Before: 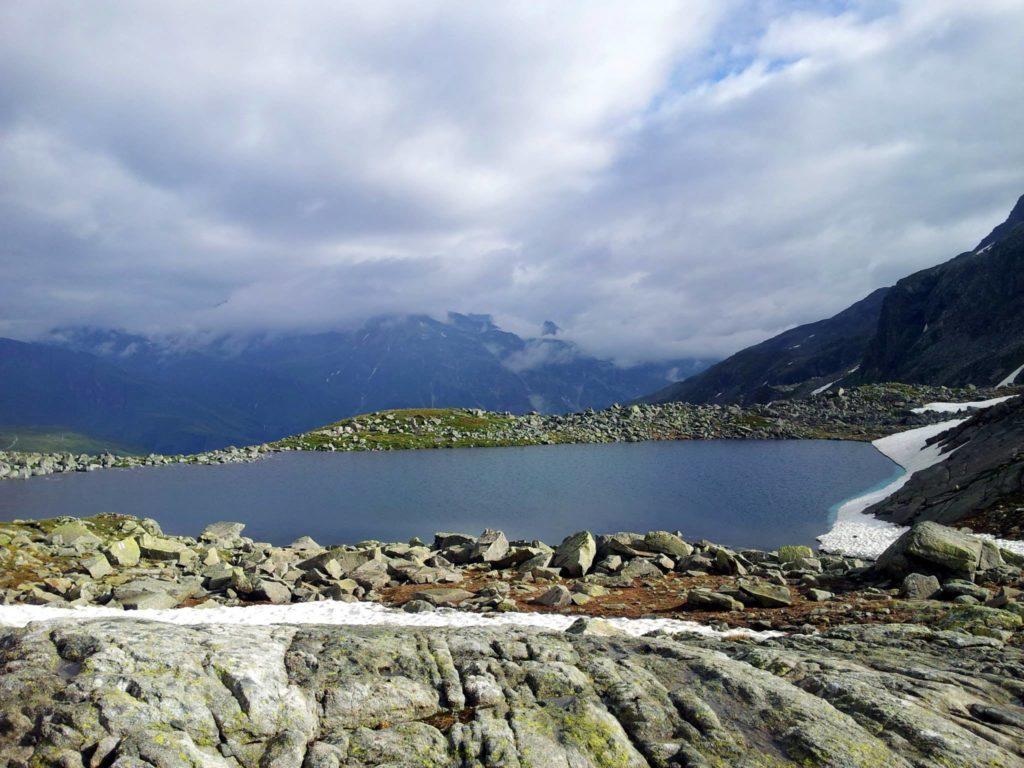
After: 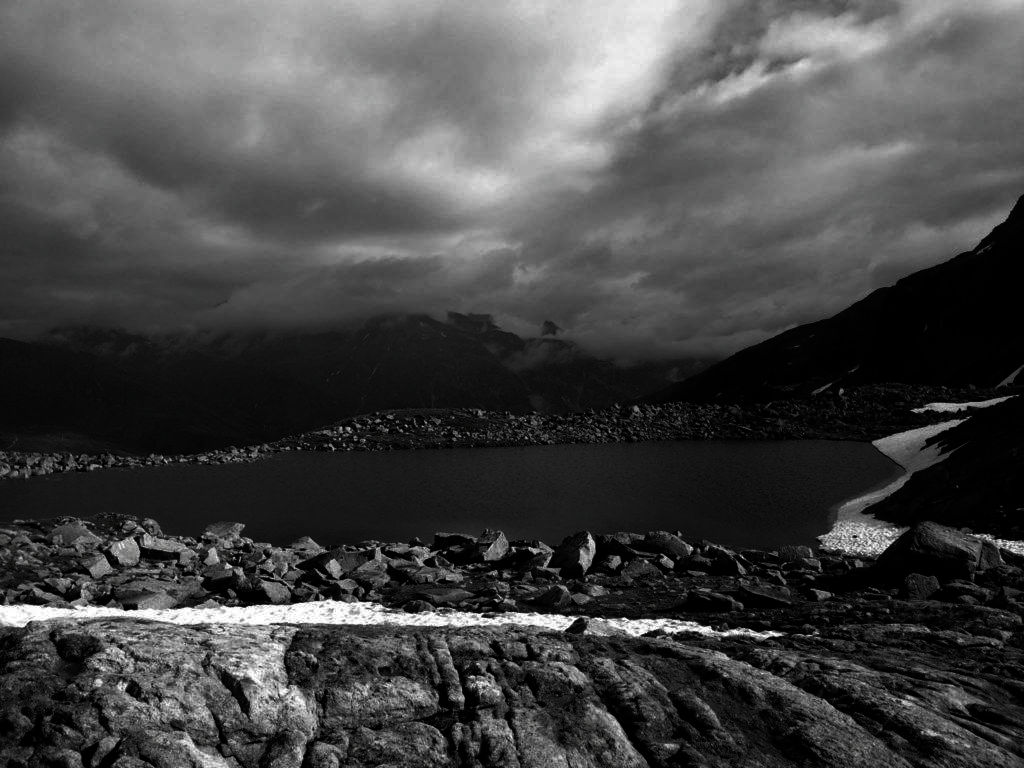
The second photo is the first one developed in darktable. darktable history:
contrast brightness saturation: contrast 0.023, brightness -0.999, saturation -0.992
